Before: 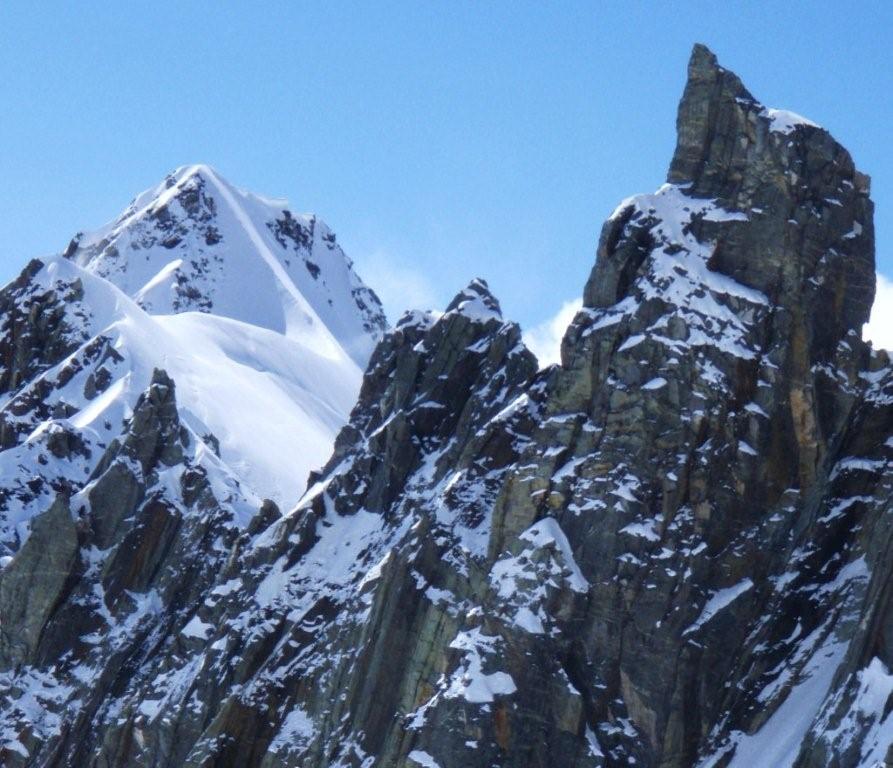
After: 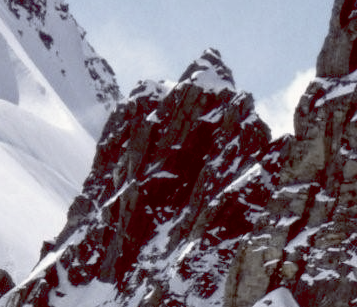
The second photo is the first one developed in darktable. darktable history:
crop: left 30%, top 30%, right 30%, bottom 30%
exposure: black level correction 0.025, exposure 0.182 EV, compensate highlight preservation false
color balance rgb: shadows lift › luminance 1%, shadows lift › chroma 0.2%, shadows lift › hue 20°, power › luminance 1%, power › chroma 0.4%, power › hue 34°, highlights gain › luminance 0.8%, highlights gain › chroma 0.4%, highlights gain › hue 44°, global offset › chroma 0.4%, global offset › hue 34°, white fulcrum 0.08 EV, linear chroma grading › shadows -7%, linear chroma grading › highlights -7%, linear chroma grading › global chroma -10%, linear chroma grading › mid-tones -8%, perceptual saturation grading › global saturation -28%, perceptual saturation grading › highlights -20%, perceptual saturation grading › mid-tones -24%, perceptual saturation grading › shadows -24%, perceptual brilliance grading › global brilliance -1%, perceptual brilliance grading › highlights -1%, perceptual brilliance grading › mid-tones -1%, perceptual brilliance grading › shadows -1%, global vibrance -17%, contrast -6%
